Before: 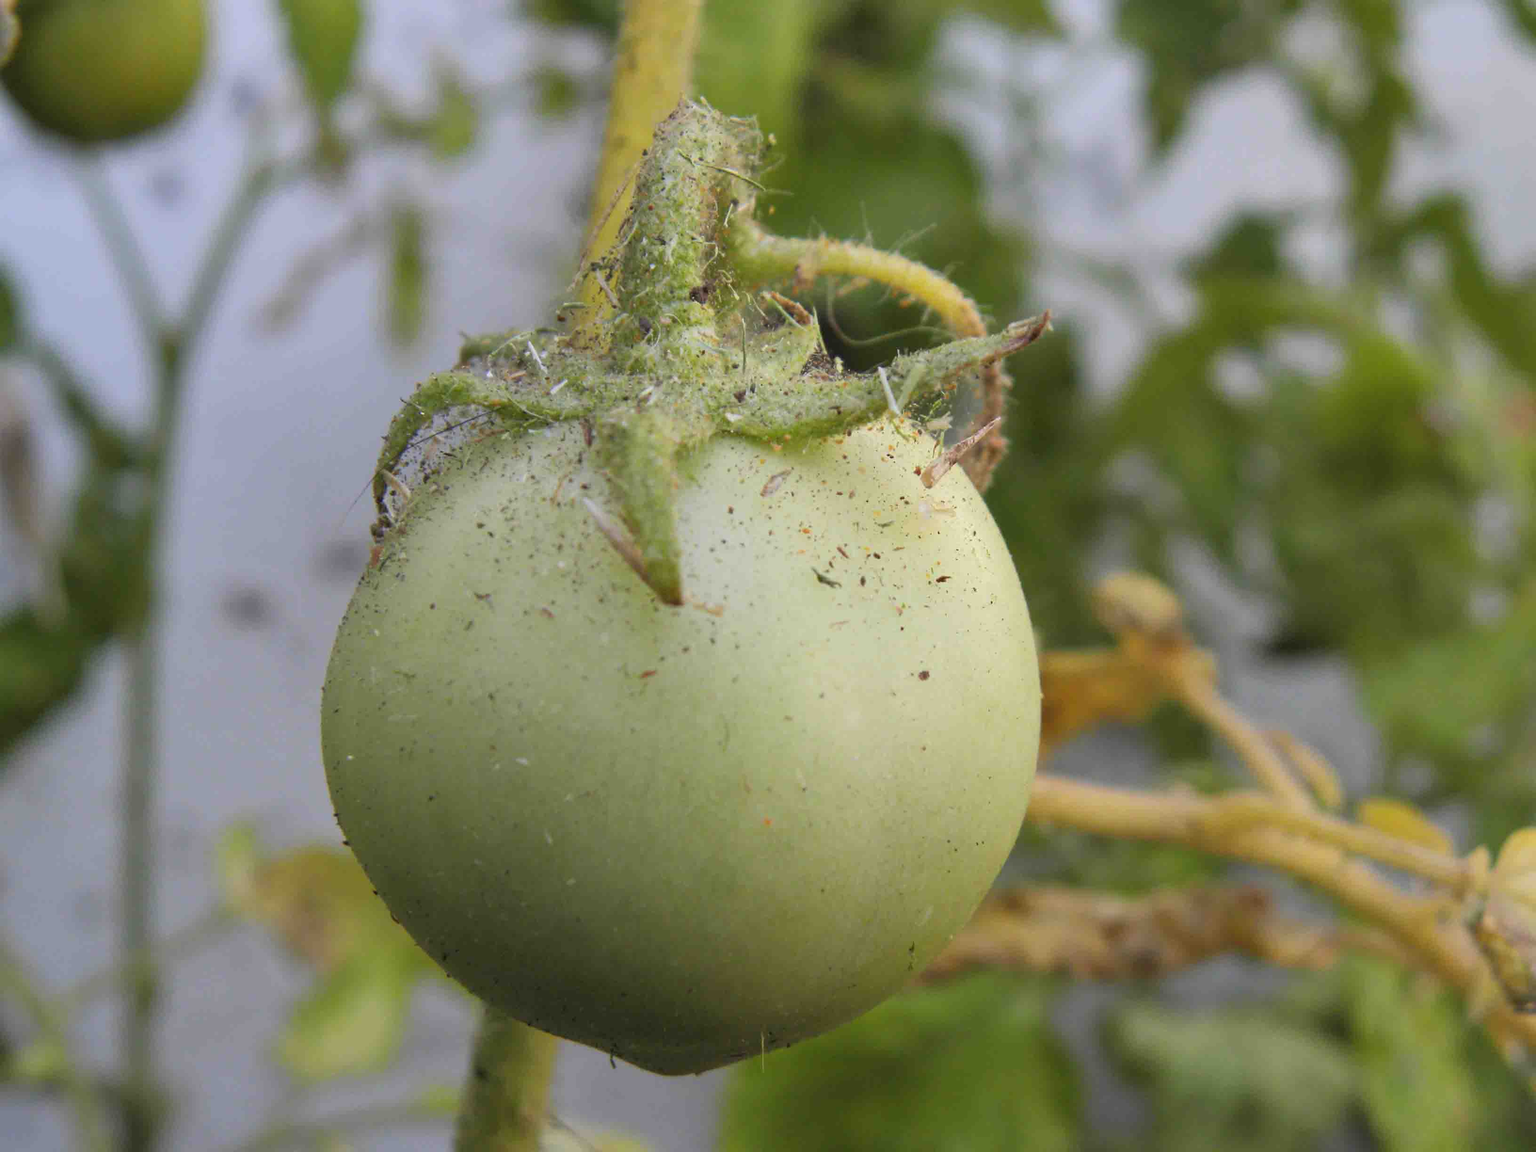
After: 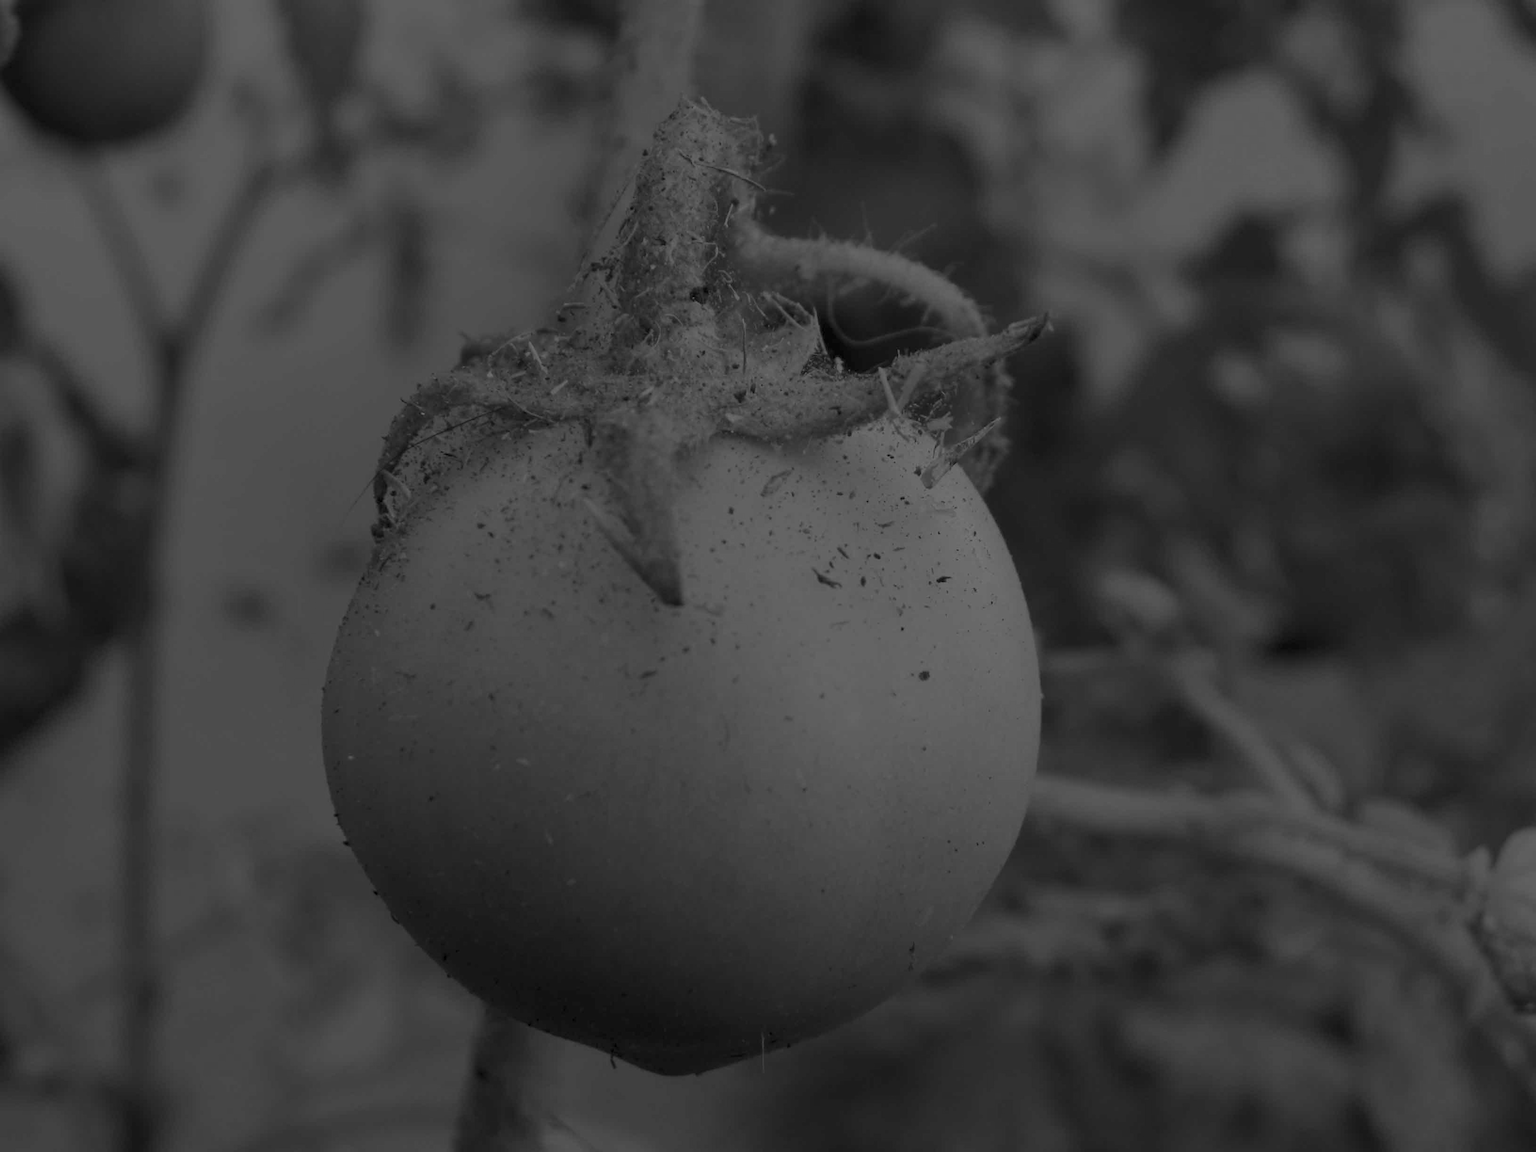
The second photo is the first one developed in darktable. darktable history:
monochrome: on, module defaults
contrast brightness saturation: contrast -0.05, saturation -0.41
colorize: hue 194.4°, saturation 29%, source mix 61.75%, lightness 3.98%, version 1
